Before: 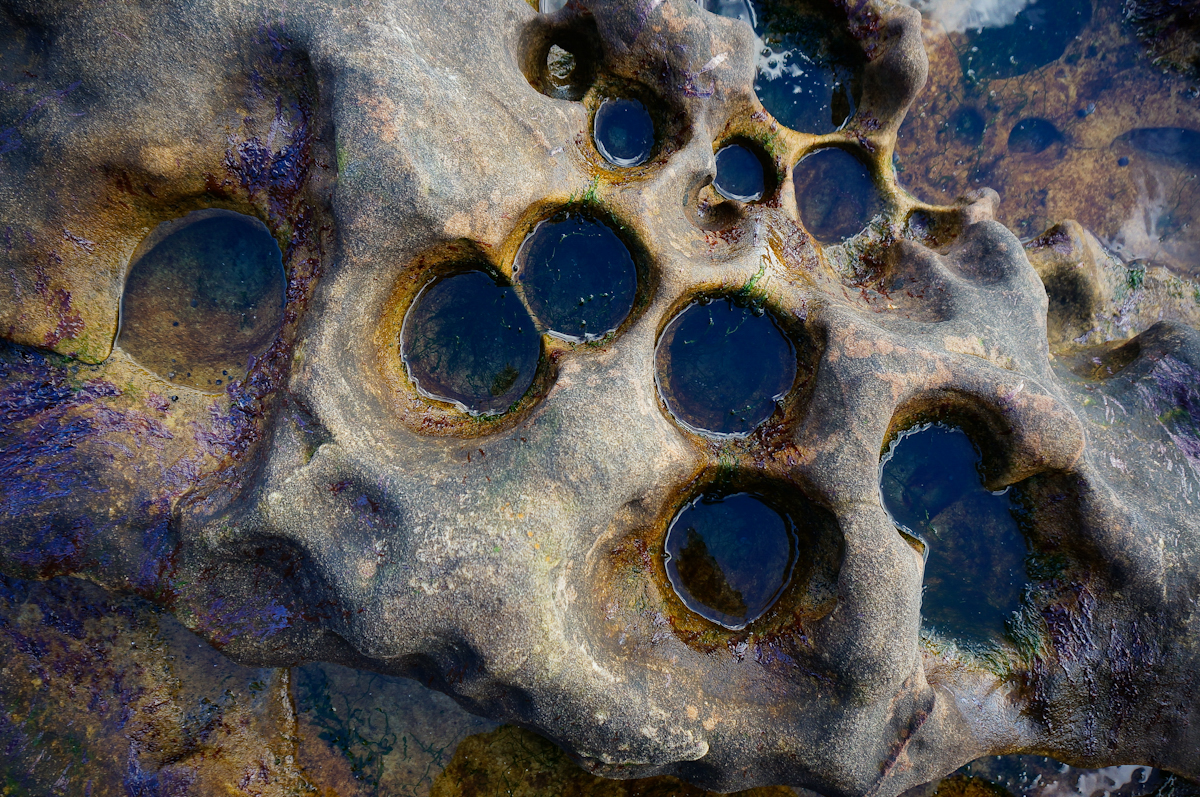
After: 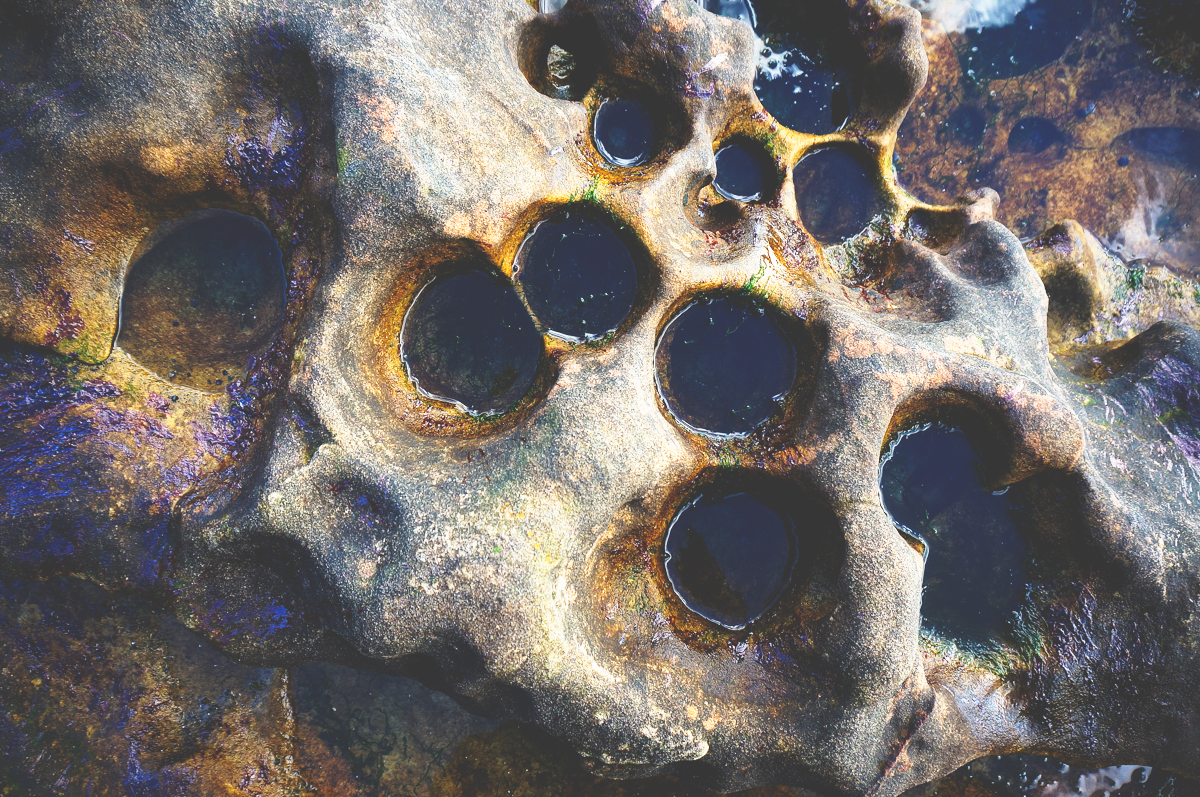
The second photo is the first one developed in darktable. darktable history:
exposure: exposure 0.202 EV, compensate highlight preservation false
base curve: curves: ch0 [(0, 0.036) (0.007, 0.037) (0.604, 0.887) (1, 1)], preserve colors none
